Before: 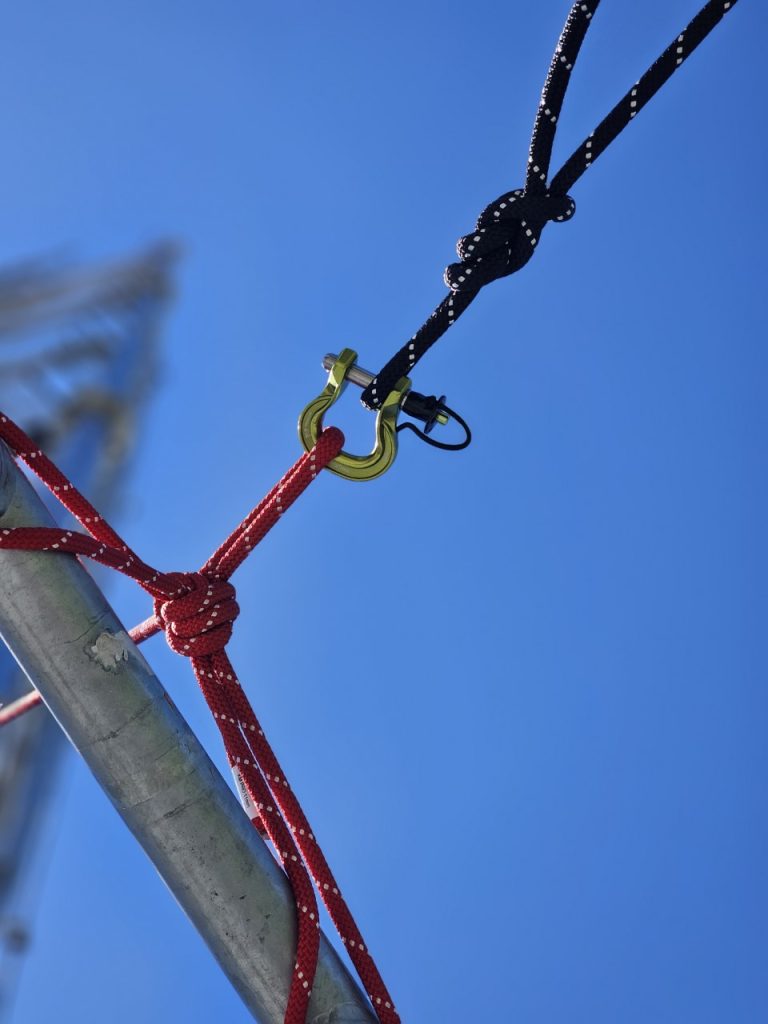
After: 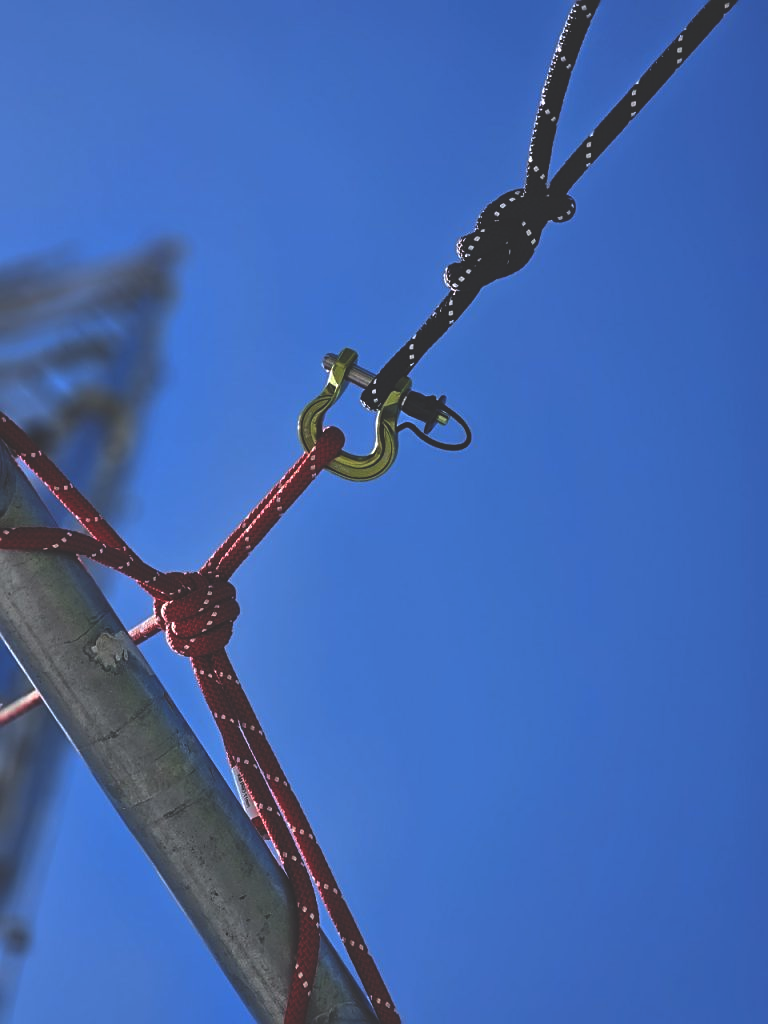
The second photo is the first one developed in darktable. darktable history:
sharpen: radius 1.967
rgb curve: curves: ch0 [(0, 0.186) (0.314, 0.284) (0.775, 0.708) (1, 1)], compensate middle gray true, preserve colors none
